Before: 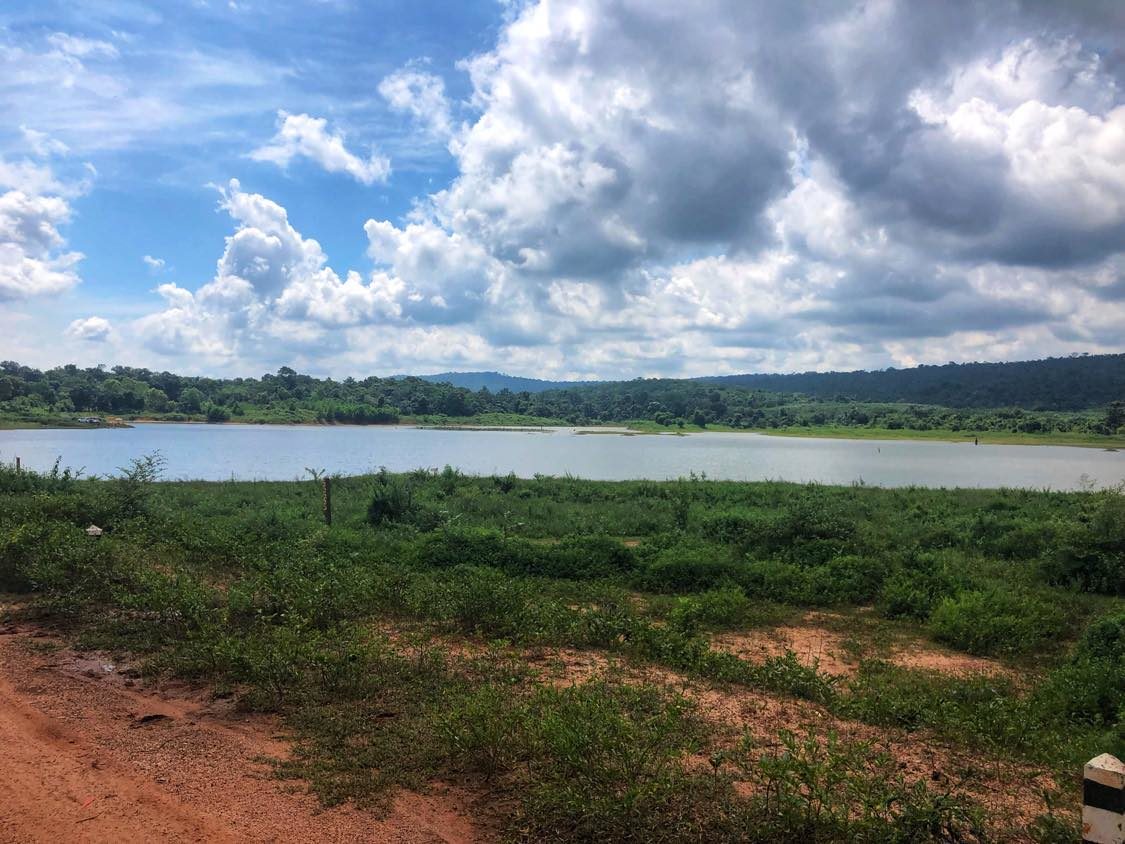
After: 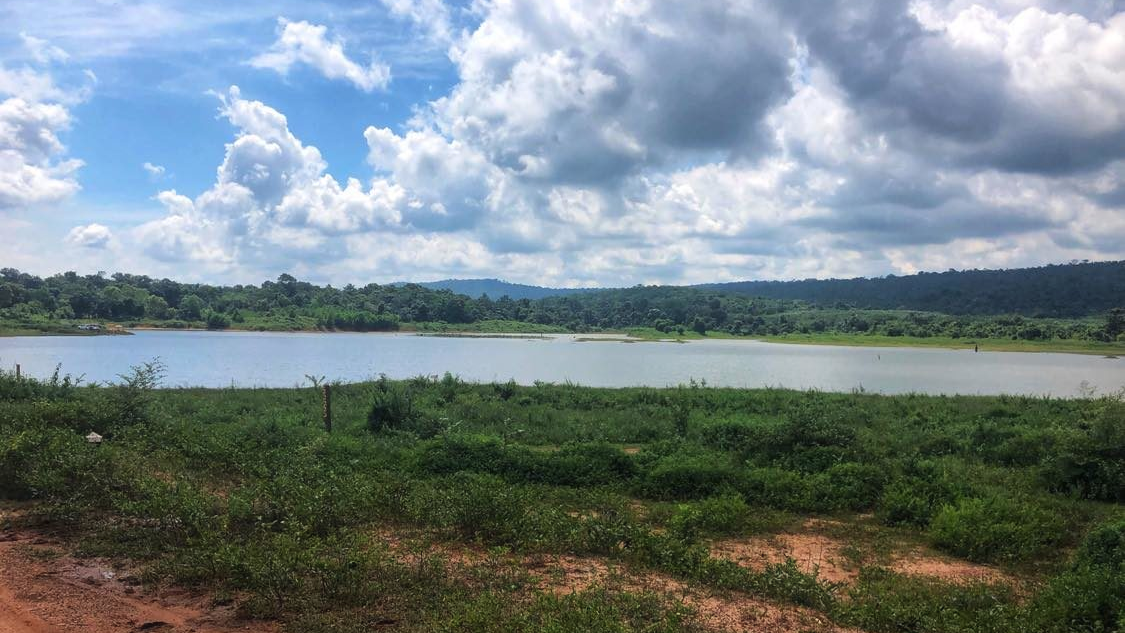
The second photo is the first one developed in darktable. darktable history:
crop: top 11.047%, bottom 13.95%
haze removal: strength -0.042, compatibility mode true, adaptive false
